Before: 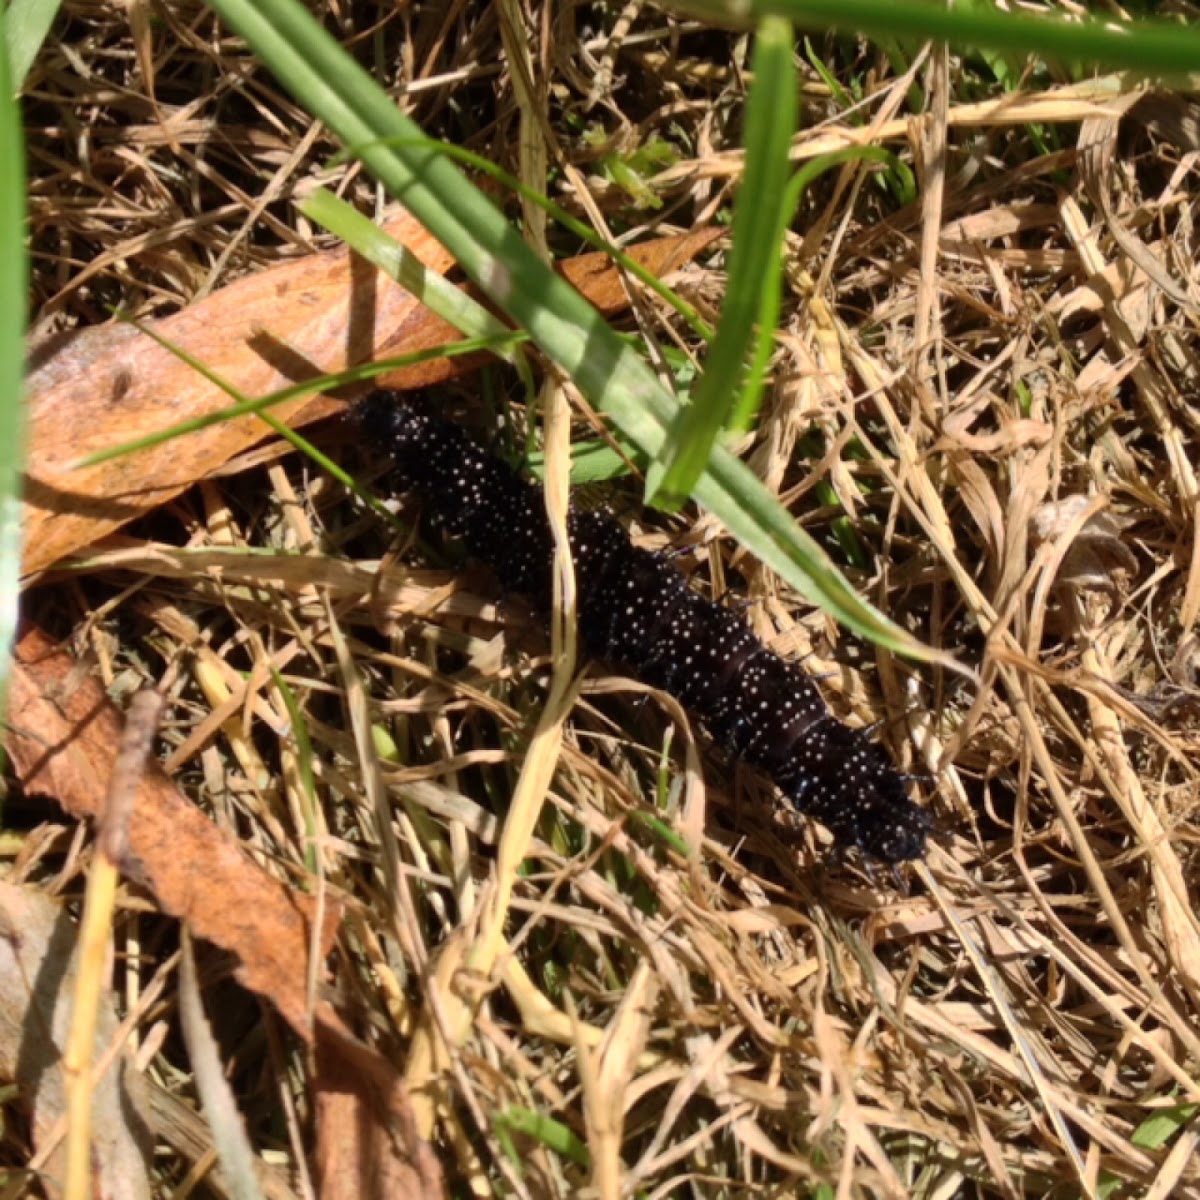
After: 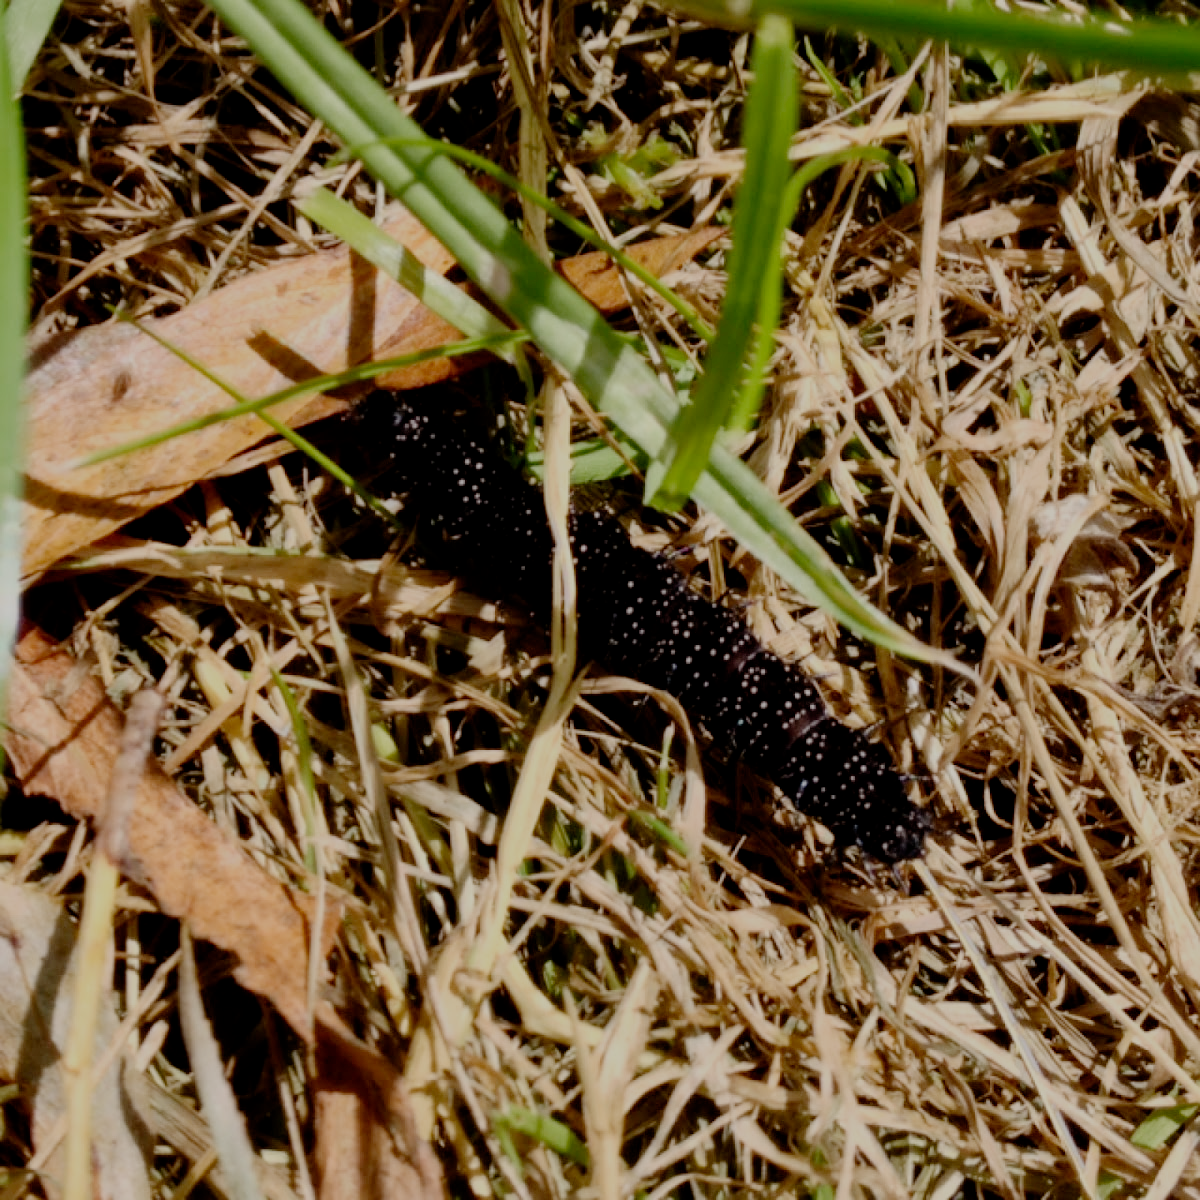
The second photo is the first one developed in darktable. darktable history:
tone equalizer: on, module defaults
filmic rgb: middle gray luminance 18%, black relative exposure -7.5 EV, white relative exposure 8.5 EV, threshold 6 EV, target black luminance 0%, hardness 2.23, latitude 18.37%, contrast 0.878, highlights saturation mix 5%, shadows ↔ highlights balance 10.15%, add noise in highlights 0, preserve chrominance no, color science v3 (2019), use custom middle-gray values true, iterations of high-quality reconstruction 0, contrast in highlights soft, enable highlight reconstruction true
